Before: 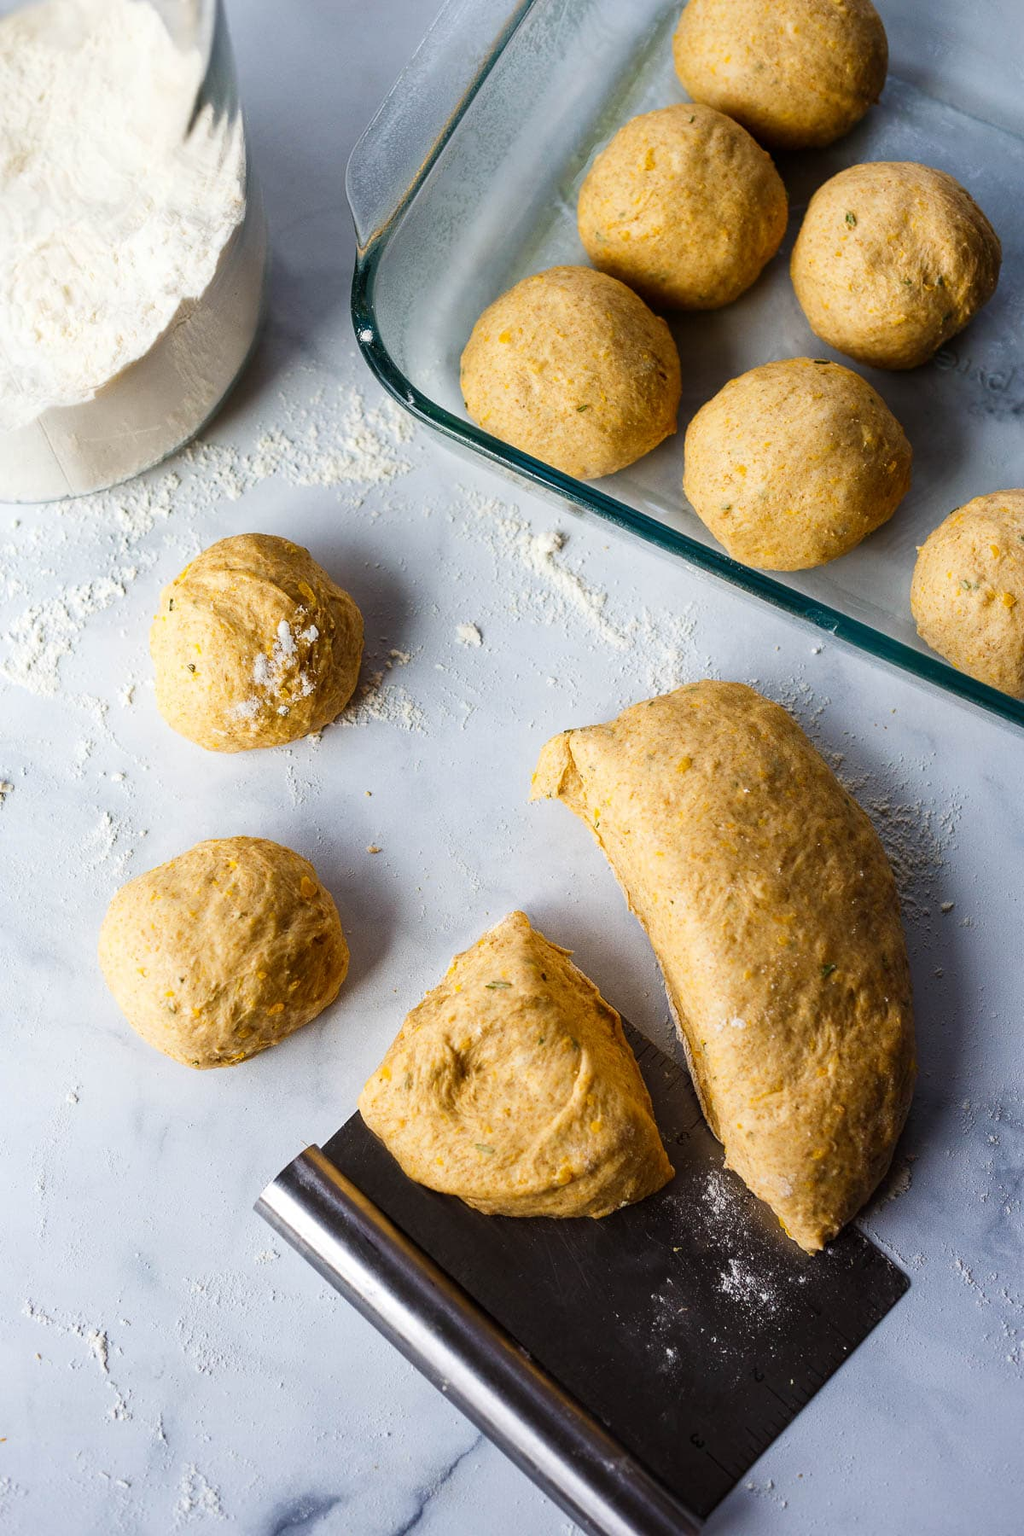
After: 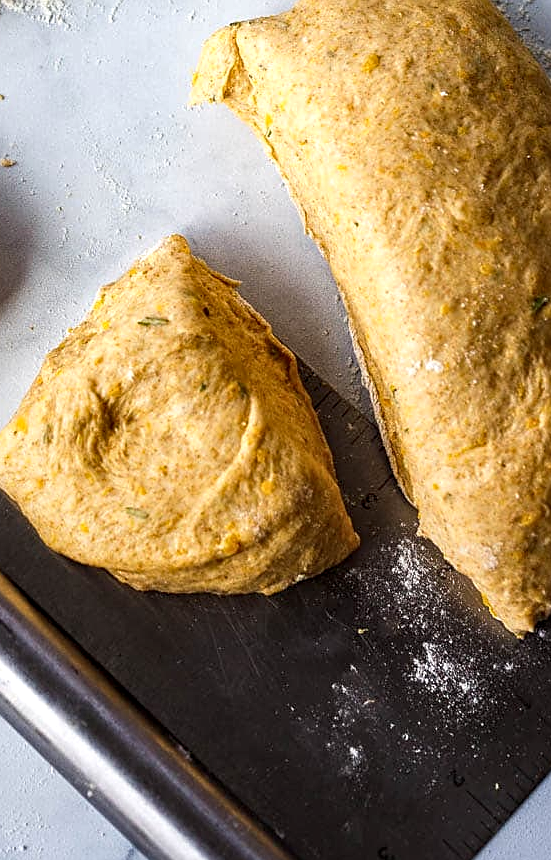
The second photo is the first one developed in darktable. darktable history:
crop: left 35.957%, top 46.324%, right 18.119%, bottom 5.876%
local contrast: detail 130%
exposure: exposure 0.188 EV, compensate exposure bias true, compensate highlight preservation false
sharpen: on, module defaults
